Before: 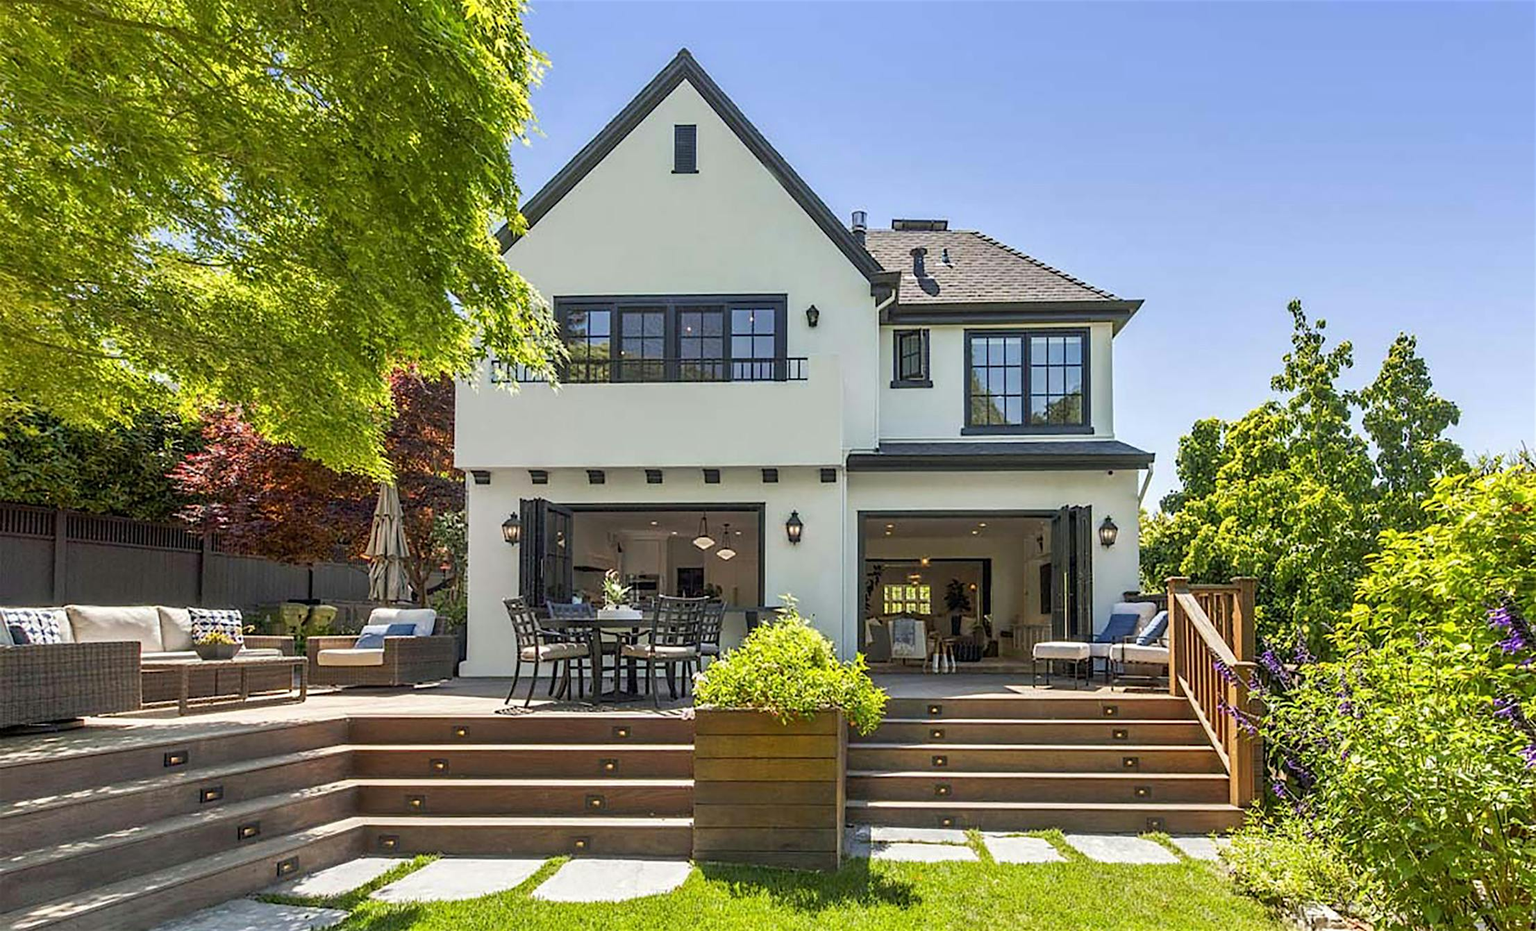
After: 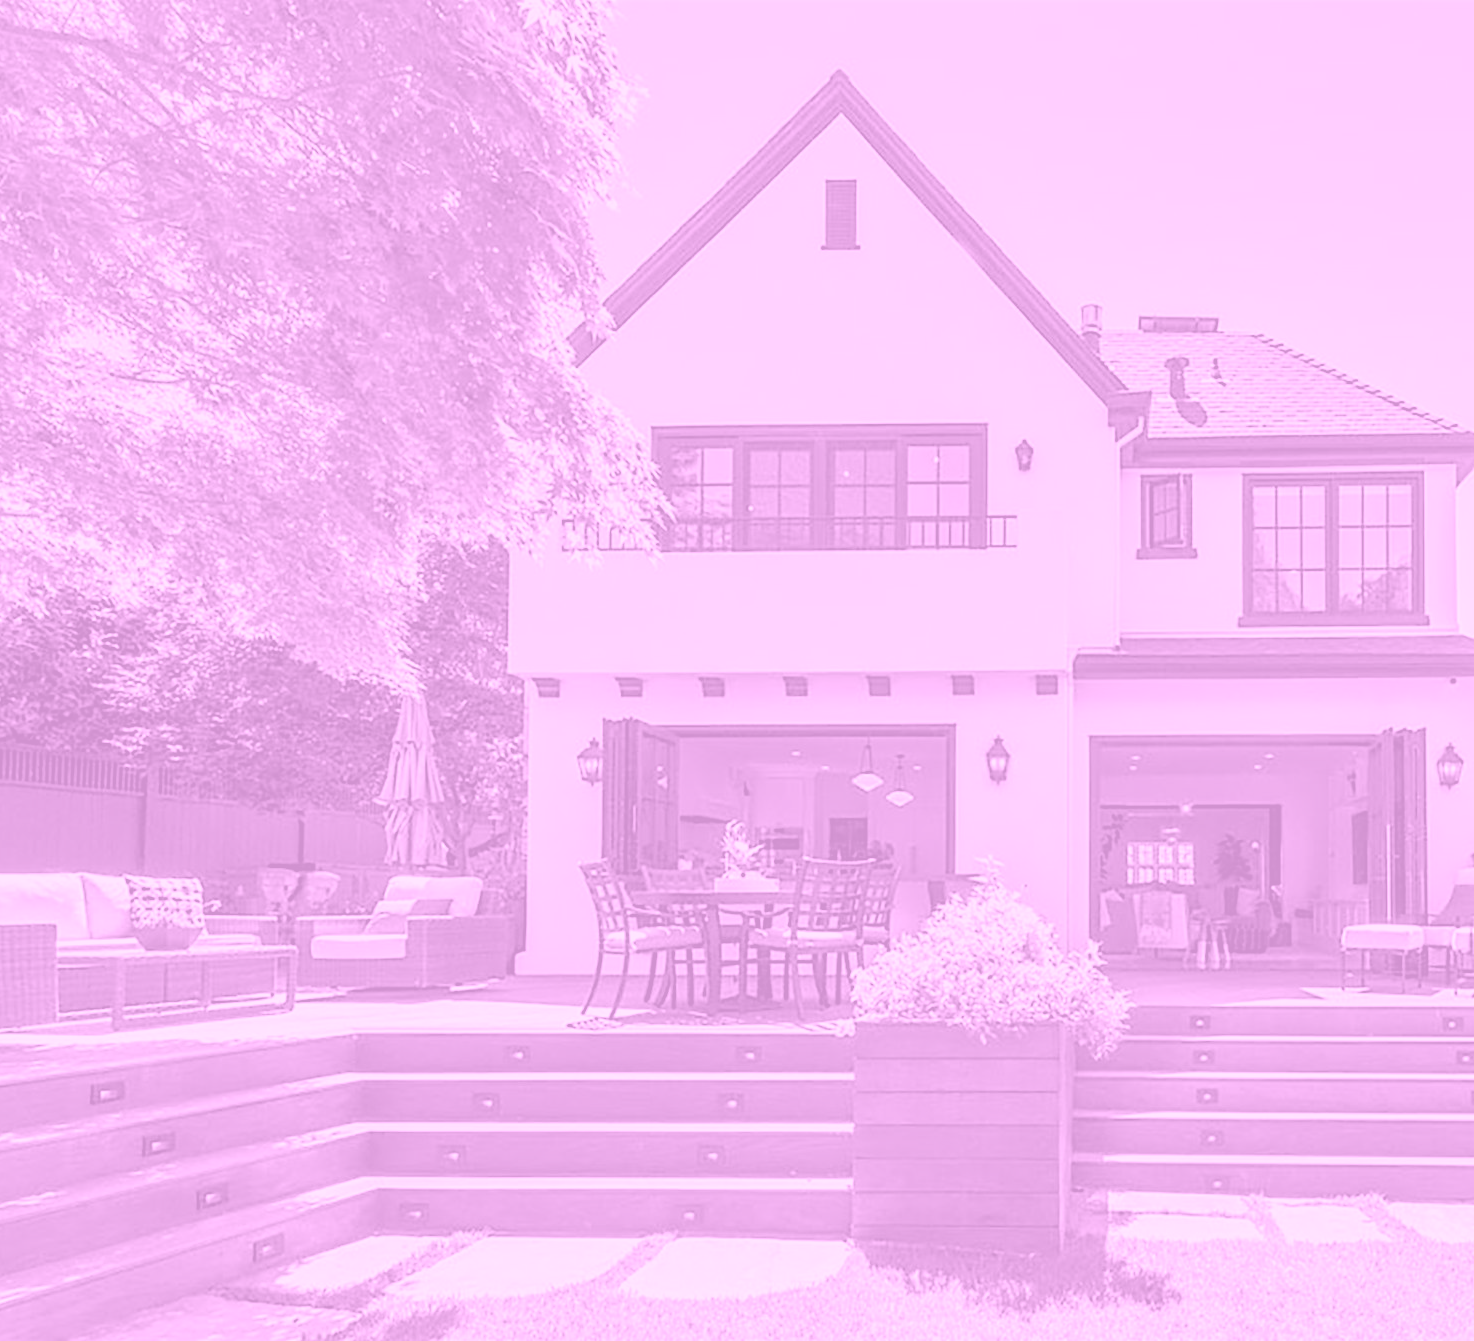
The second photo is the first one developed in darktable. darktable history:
colorize: hue 331.2°, saturation 75%, source mix 30.28%, lightness 70.52%, version 1
crop and rotate: left 6.617%, right 26.717%
